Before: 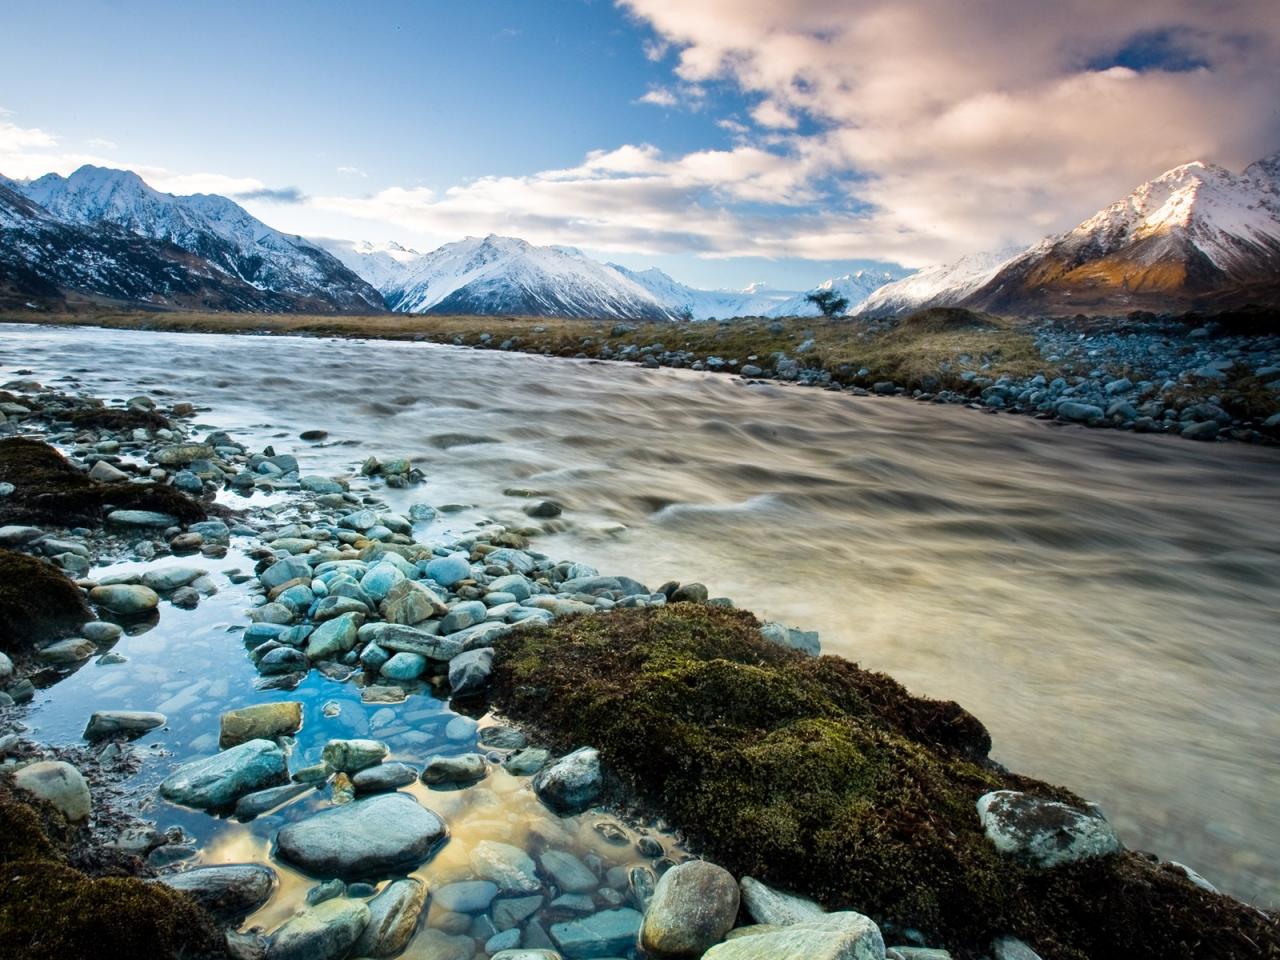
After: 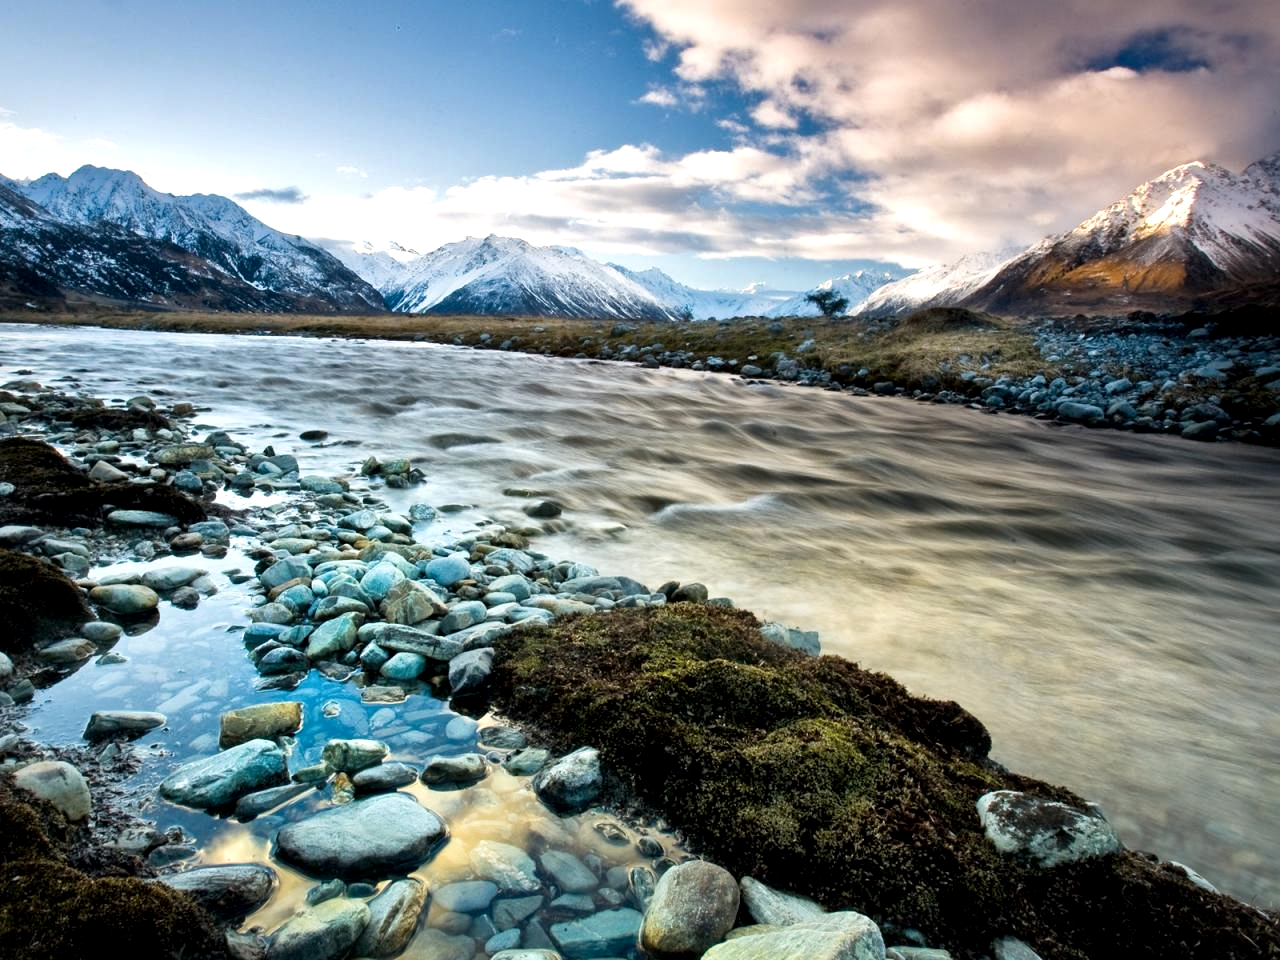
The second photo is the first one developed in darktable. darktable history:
local contrast: mode bilateral grid, contrast 25, coarseness 60, detail 151%, midtone range 0.2
levels: levels [0.016, 0.492, 0.969]
